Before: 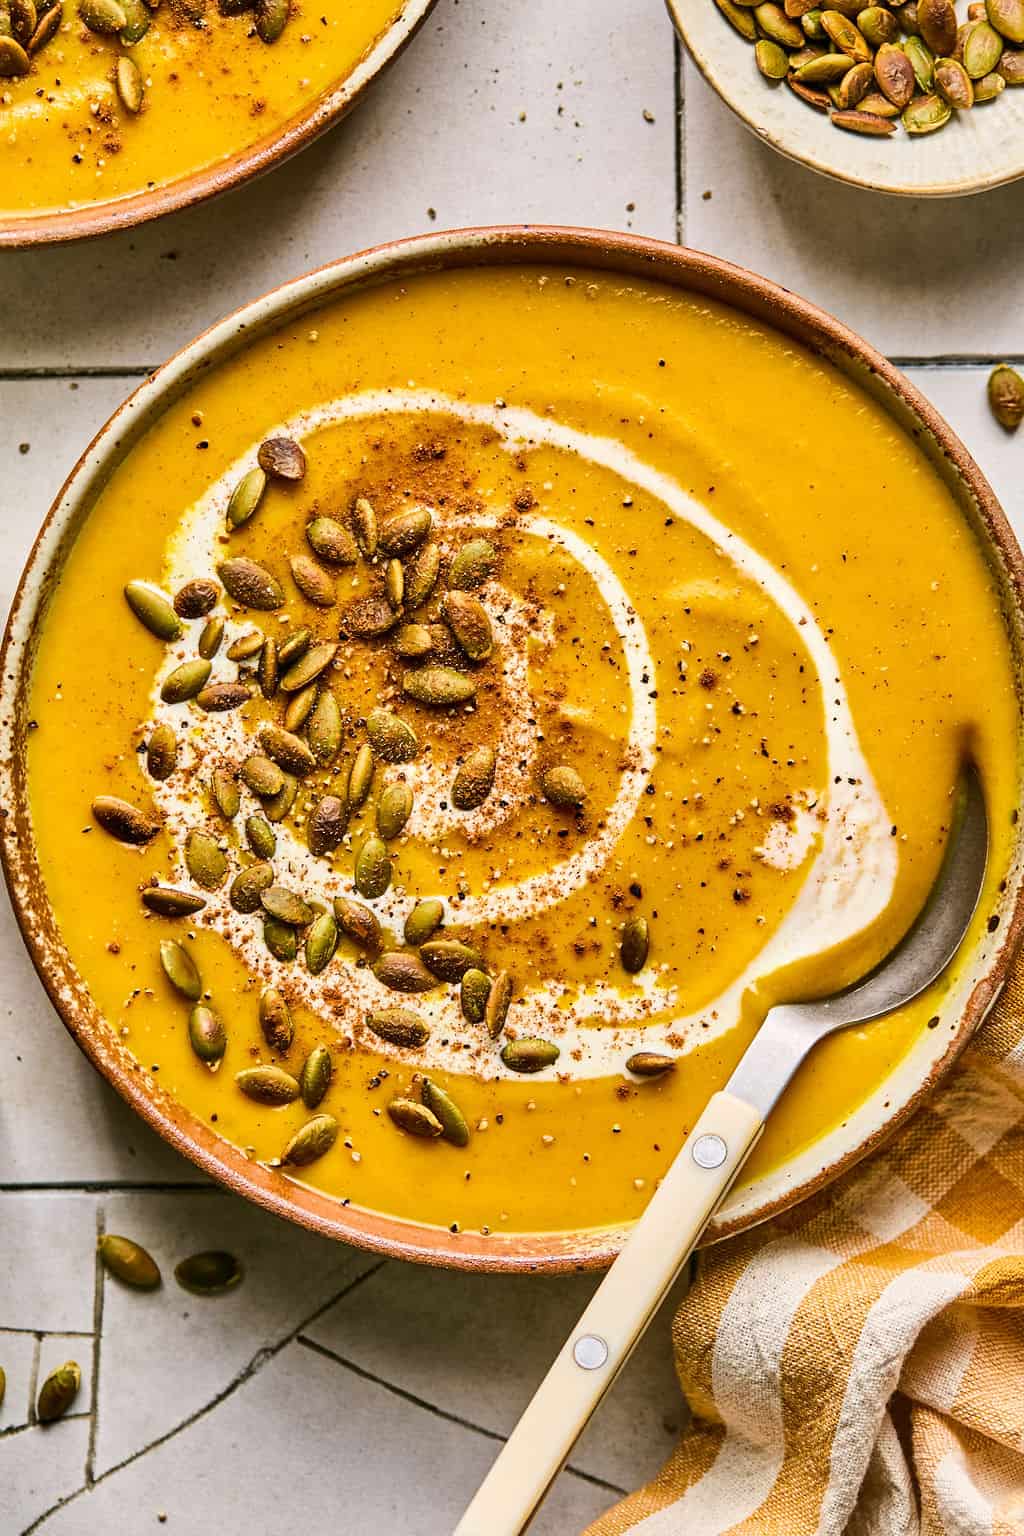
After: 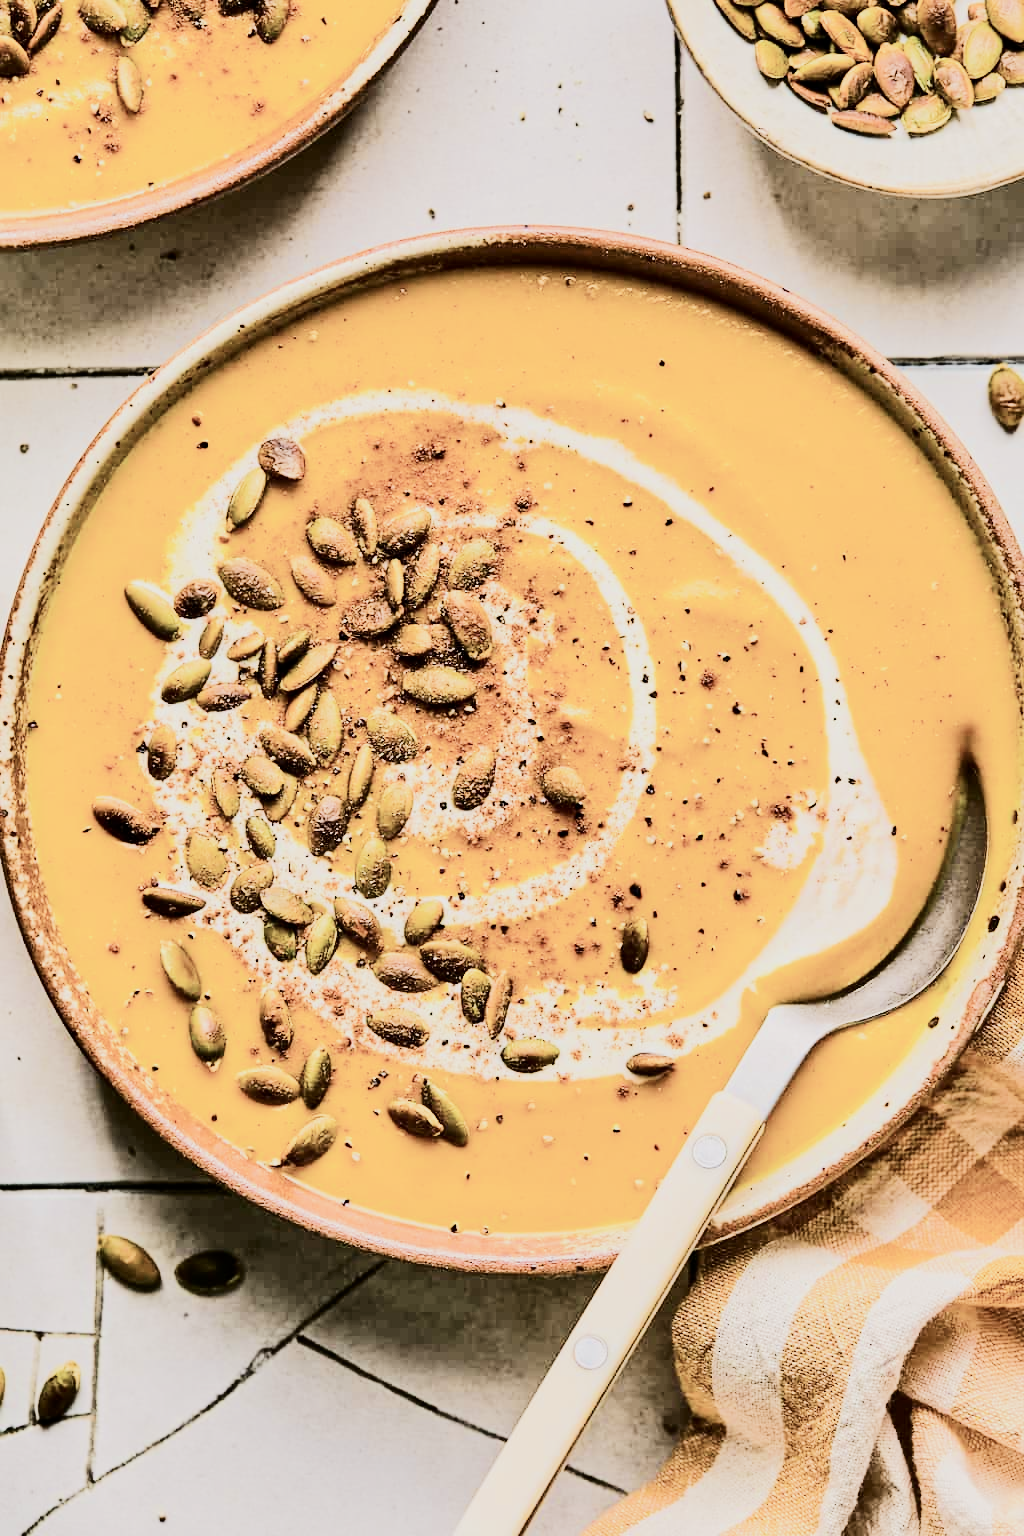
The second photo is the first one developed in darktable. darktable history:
filmic rgb: black relative exposure -16 EV, white relative exposure 6.09 EV, hardness 5.24
tone equalizer: -7 EV 0.161 EV, -6 EV 0.604 EV, -5 EV 1.15 EV, -4 EV 1.34 EV, -3 EV 1.17 EV, -2 EV 0.6 EV, -1 EV 0.157 EV, edges refinement/feathering 500, mask exposure compensation -1.57 EV, preserve details no
contrast brightness saturation: contrast 0.248, saturation -0.325
